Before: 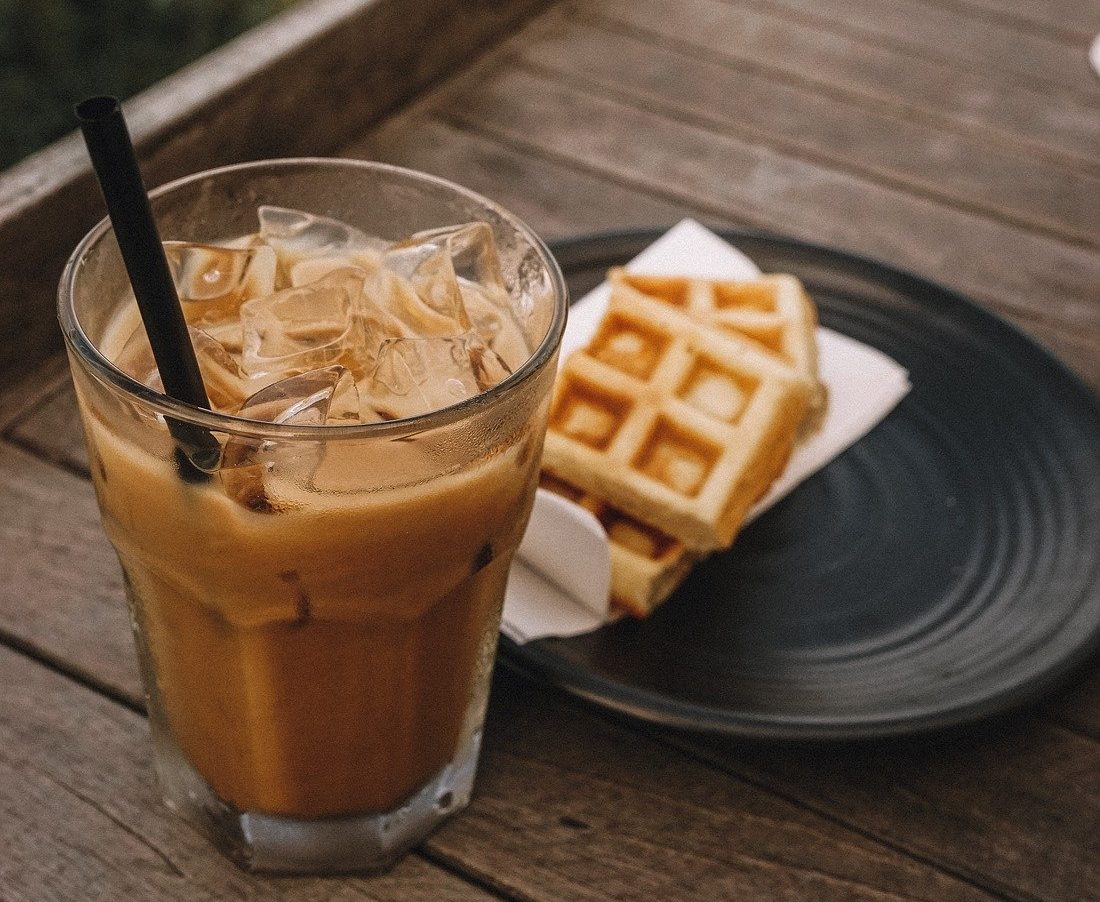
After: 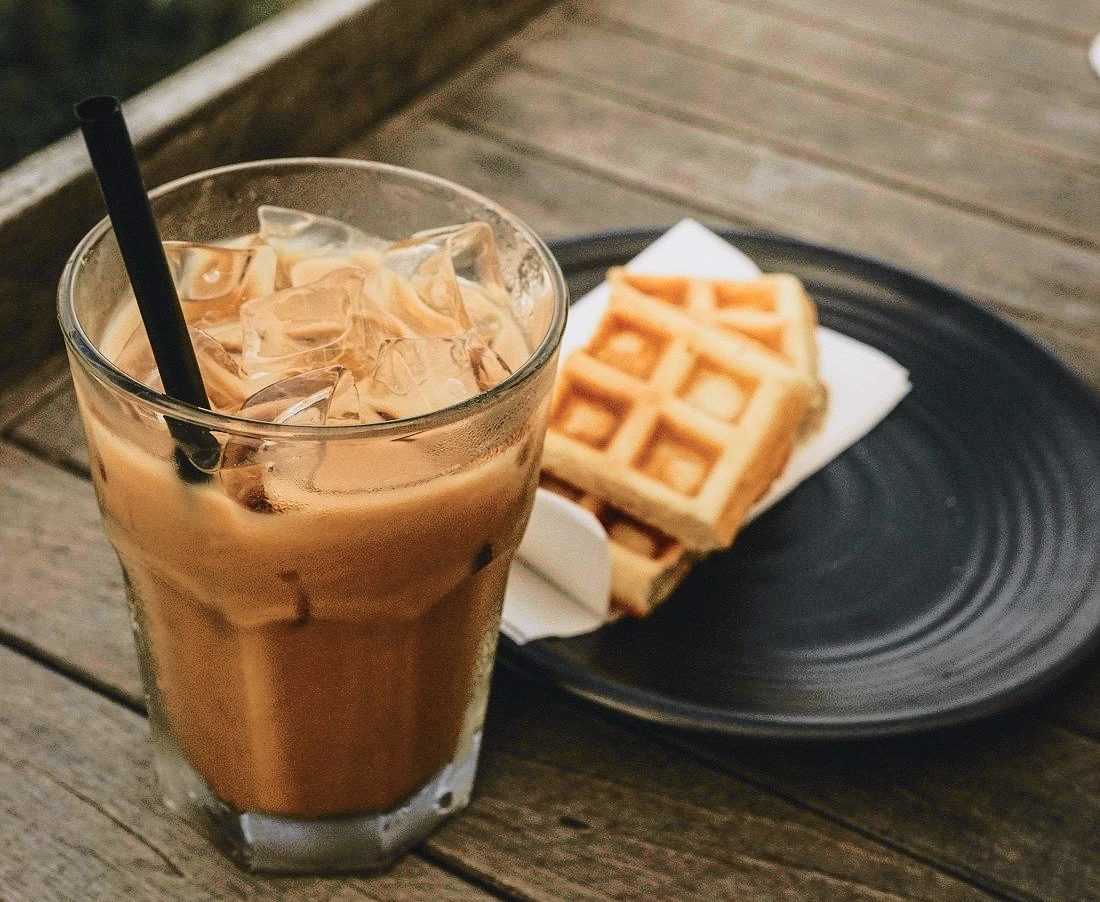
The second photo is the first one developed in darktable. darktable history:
tone curve: curves: ch0 [(0, 0.026) (0.104, 0.1) (0.233, 0.262) (0.398, 0.507) (0.498, 0.621) (0.65, 0.757) (0.835, 0.883) (1, 0.961)]; ch1 [(0, 0) (0.346, 0.307) (0.408, 0.369) (0.453, 0.457) (0.482, 0.476) (0.502, 0.498) (0.521, 0.507) (0.553, 0.554) (0.638, 0.646) (0.693, 0.727) (1, 1)]; ch2 [(0, 0) (0.366, 0.337) (0.434, 0.46) (0.485, 0.494) (0.5, 0.494) (0.511, 0.508) (0.537, 0.55) (0.579, 0.599) (0.663, 0.67) (1, 1)], color space Lab, independent channels, preserve colors none
